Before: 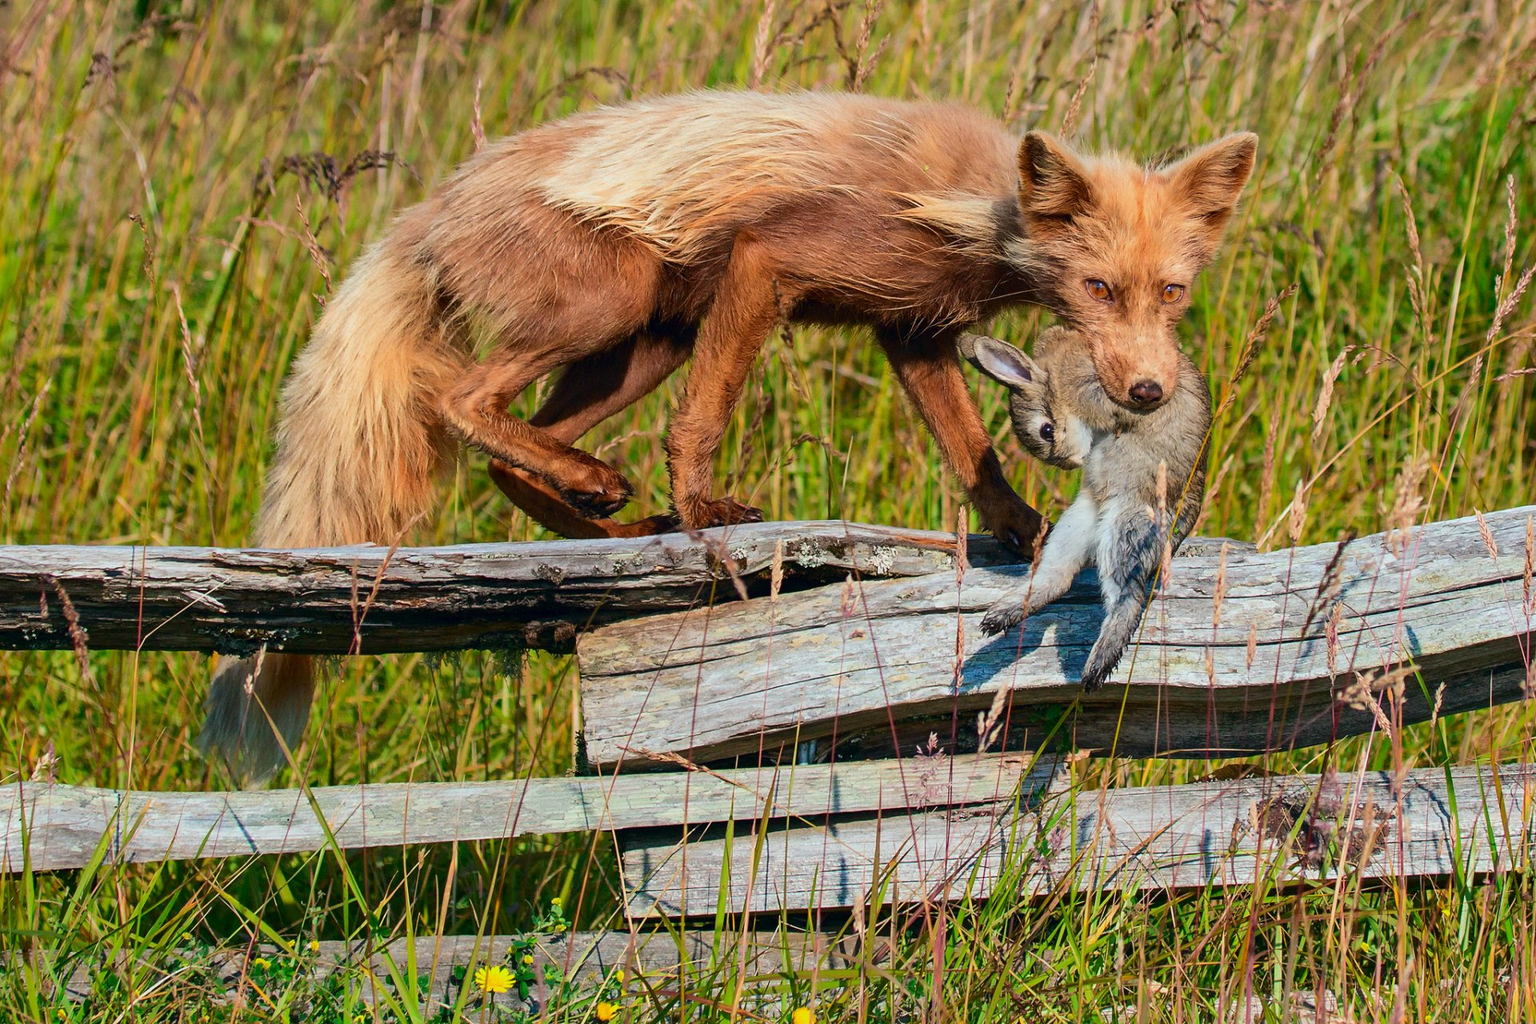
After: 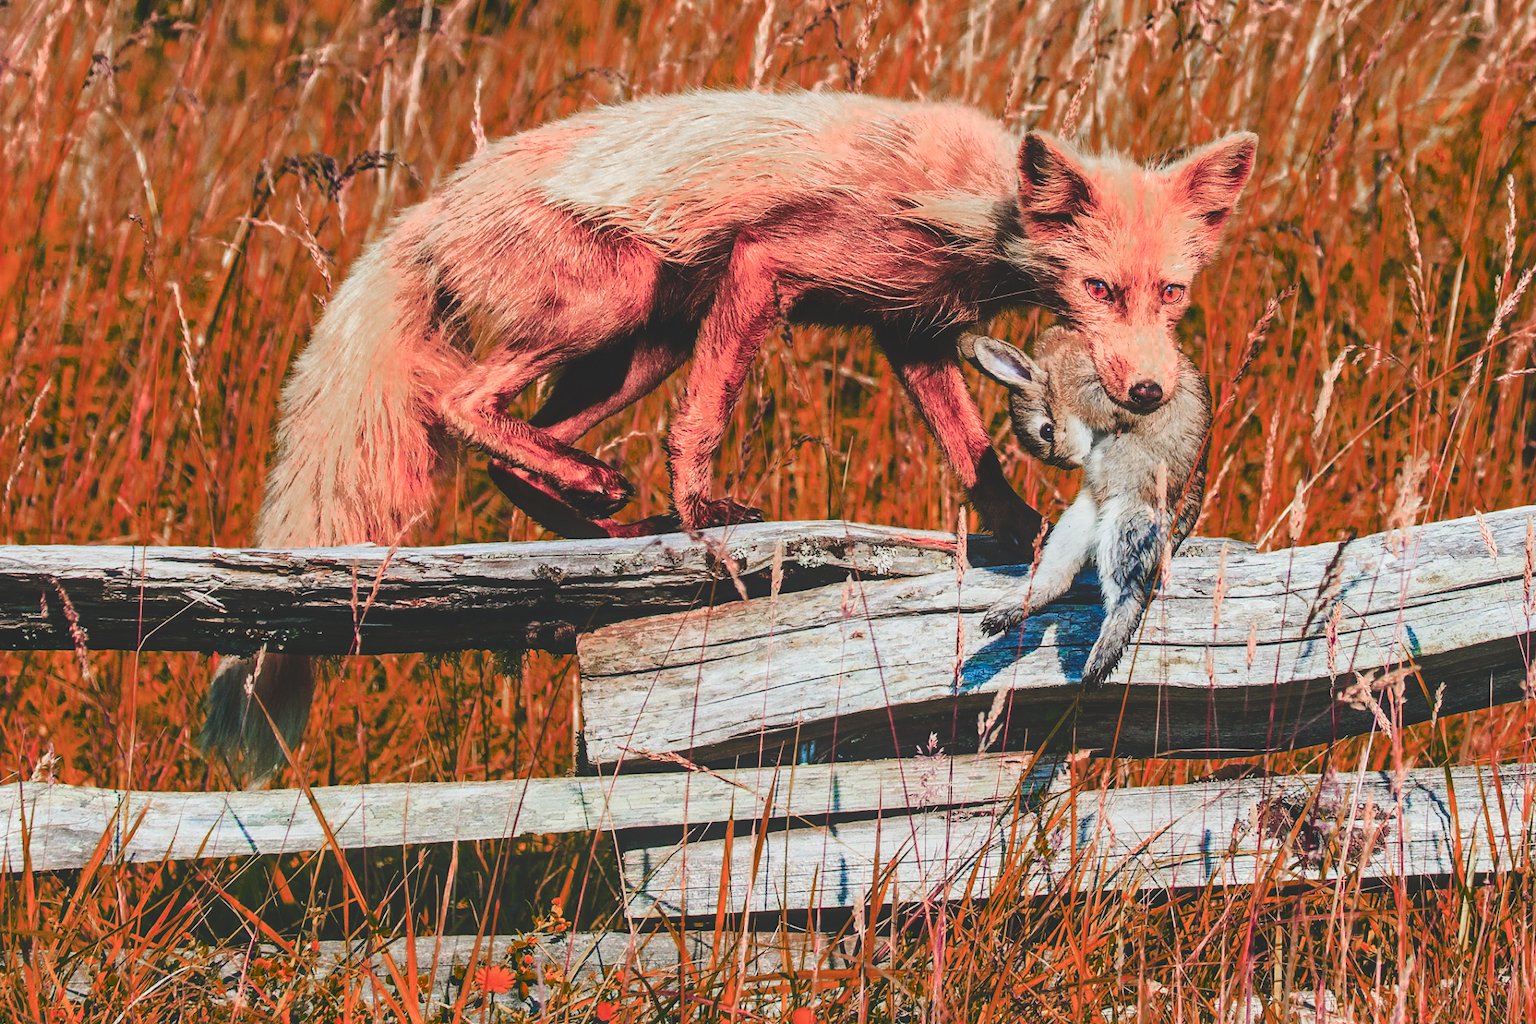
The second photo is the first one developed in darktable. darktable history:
exposure: black level correction 0, compensate highlight preservation false
local contrast: on, module defaults
color zones: curves: ch0 [(0.006, 0.385) (0.143, 0.563) (0.243, 0.321) (0.352, 0.464) (0.516, 0.456) (0.625, 0.5) (0.75, 0.5) (0.875, 0.5)]; ch1 [(0, 0.5) (0.134, 0.504) (0.246, 0.463) (0.421, 0.515) (0.5, 0.56) (0.625, 0.5) (0.75, 0.5) (0.875, 0.5)]; ch2 [(0, 0.5) (0.131, 0.426) (0.307, 0.289) (0.38, 0.188) (0.513, 0.216) (0.625, 0.548) (0.75, 0.468) (0.838, 0.396) (0.971, 0.311)]
tone curve: curves: ch0 [(0, 0) (0.003, 0.174) (0.011, 0.178) (0.025, 0.182) (0.044, 0.185) (0.069, 0.191) (0.1, 0.194) (0.136, 0.199) (0.177, 0.219) (0.224, 0.246) (0.277, 0.284) (0.335, 0.35) (0.399, 0.43) (0.468, 0.539) (0.543, 0.637) (0.623, 0.711) (0.709, 0.799) (0.801, 0.865) (0.898, 0.914) (1, 1)], preserve colors none
